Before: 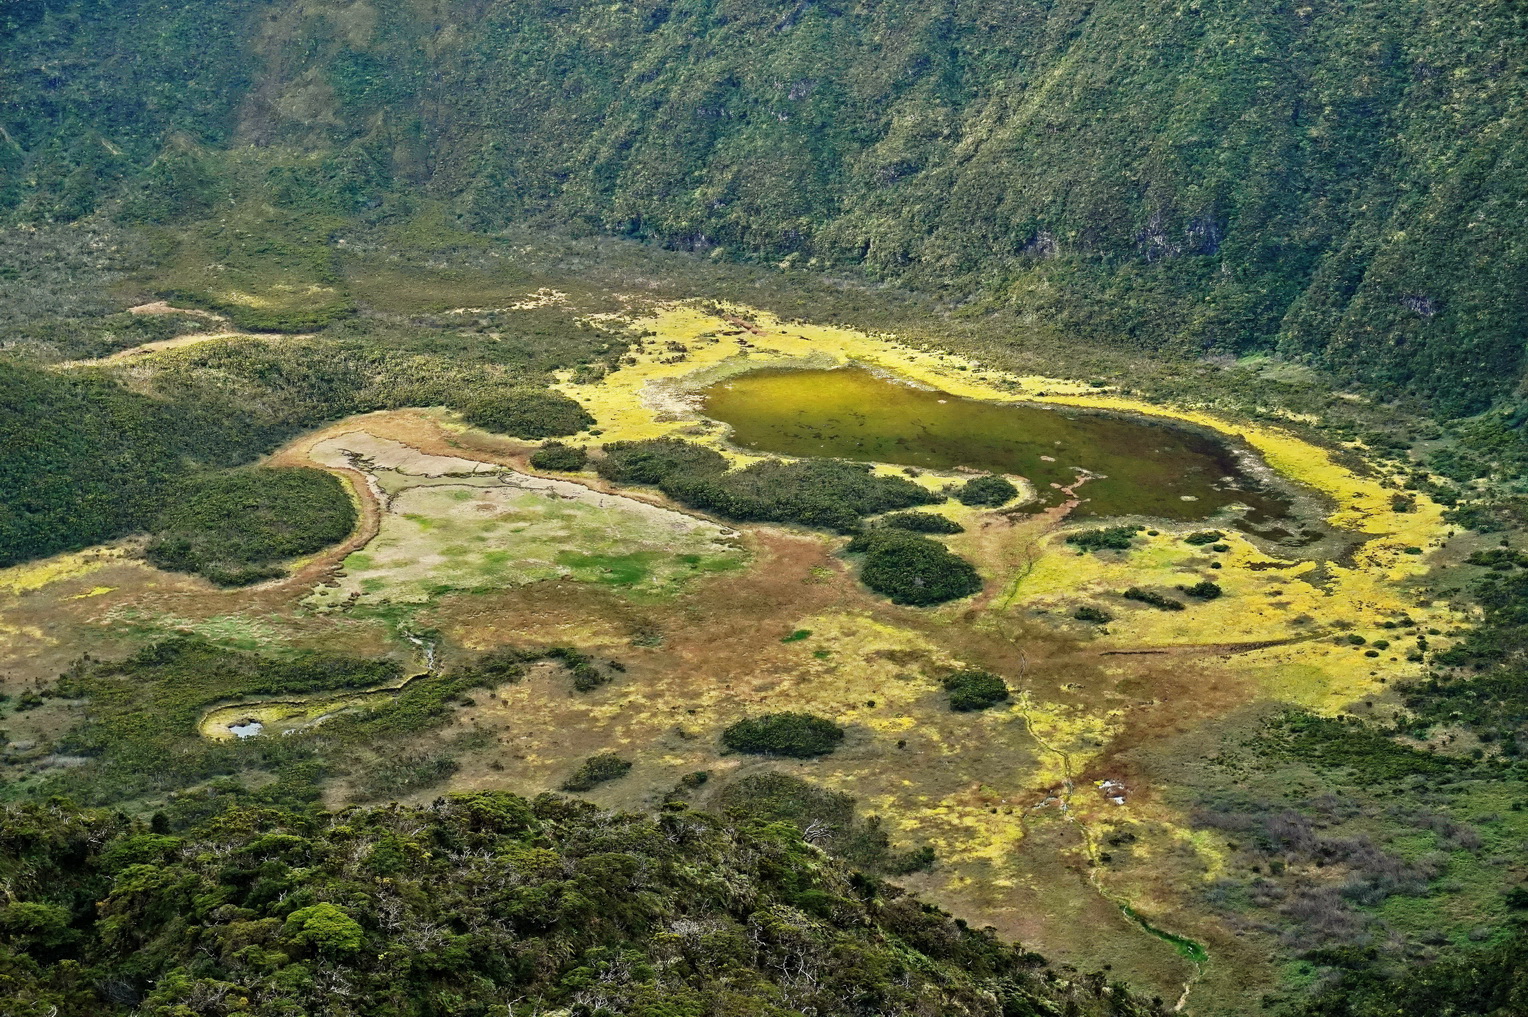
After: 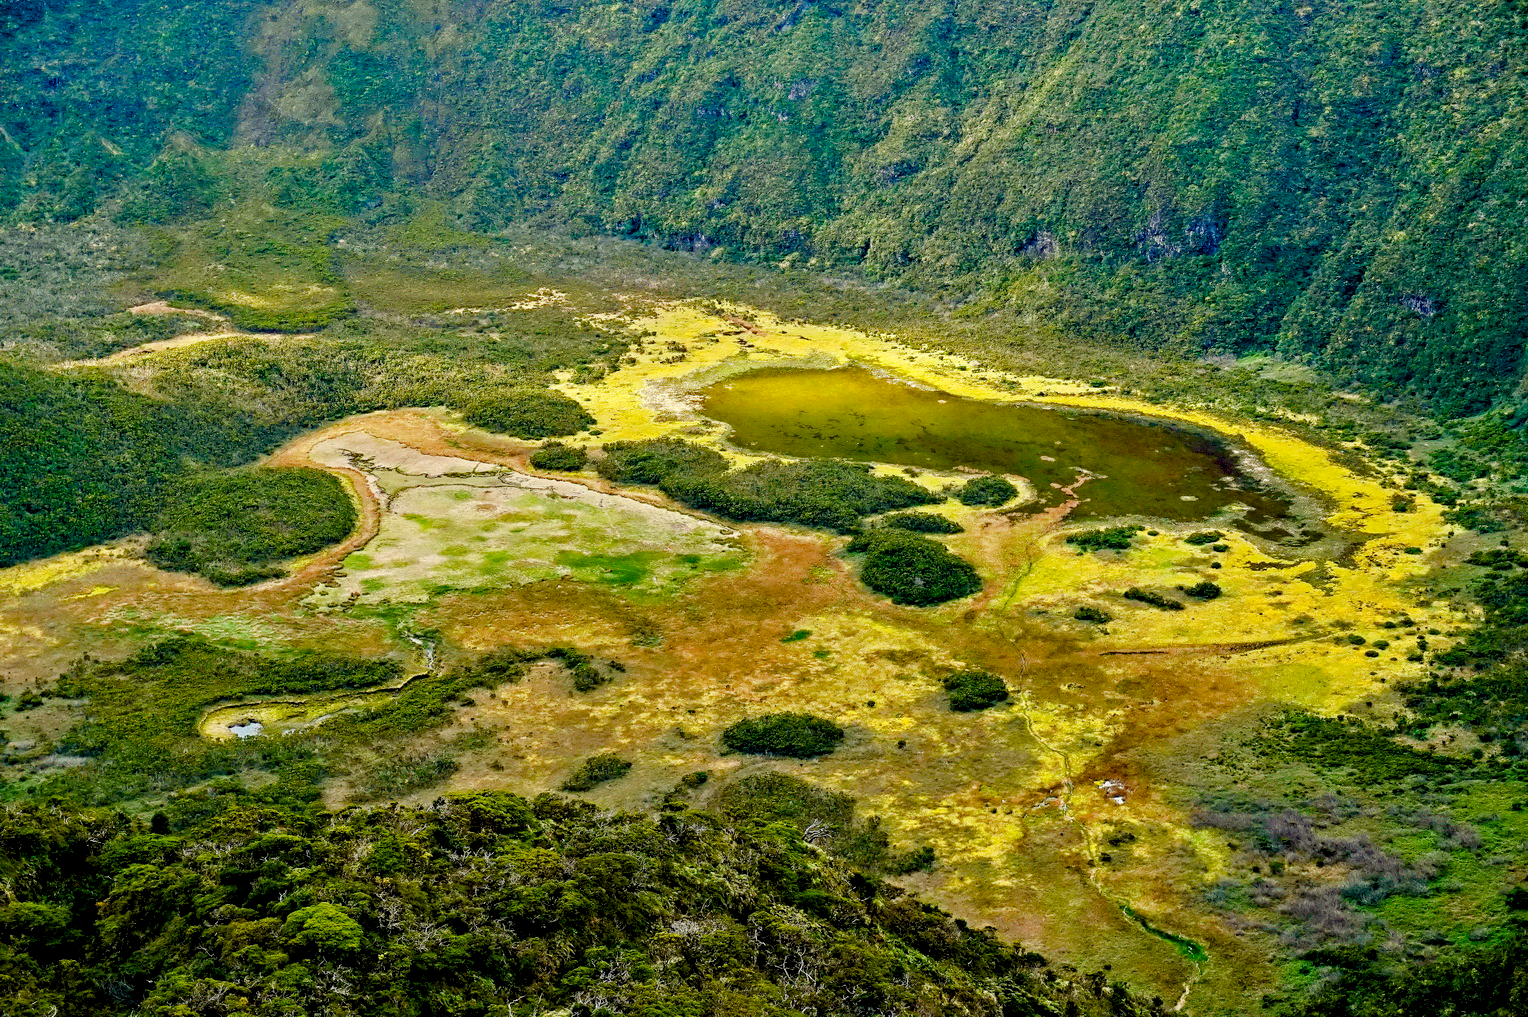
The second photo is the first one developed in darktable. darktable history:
exposure: black level correction 0.01, exposure 0.017 EV, compensate highlight preservation false
color balance rgb: power › hue 61.27°, highlights gain › chroma 0.27%, highlights gain › hue 331.21°, linear chroma grading › global chroma 14.733%, perceptual saturation grading › global saturation 43.999%, perceptual saturation grading › highlights -49.2%, perceptual saturation grading › shadows 29.666%, perceptual brilliance grading › mid-tones 10.327%, perceptual brilliance grading › shadows 15.741%
local contrast: highlights 100%, shadows 100%, detail 119%, midtone range 0.2
